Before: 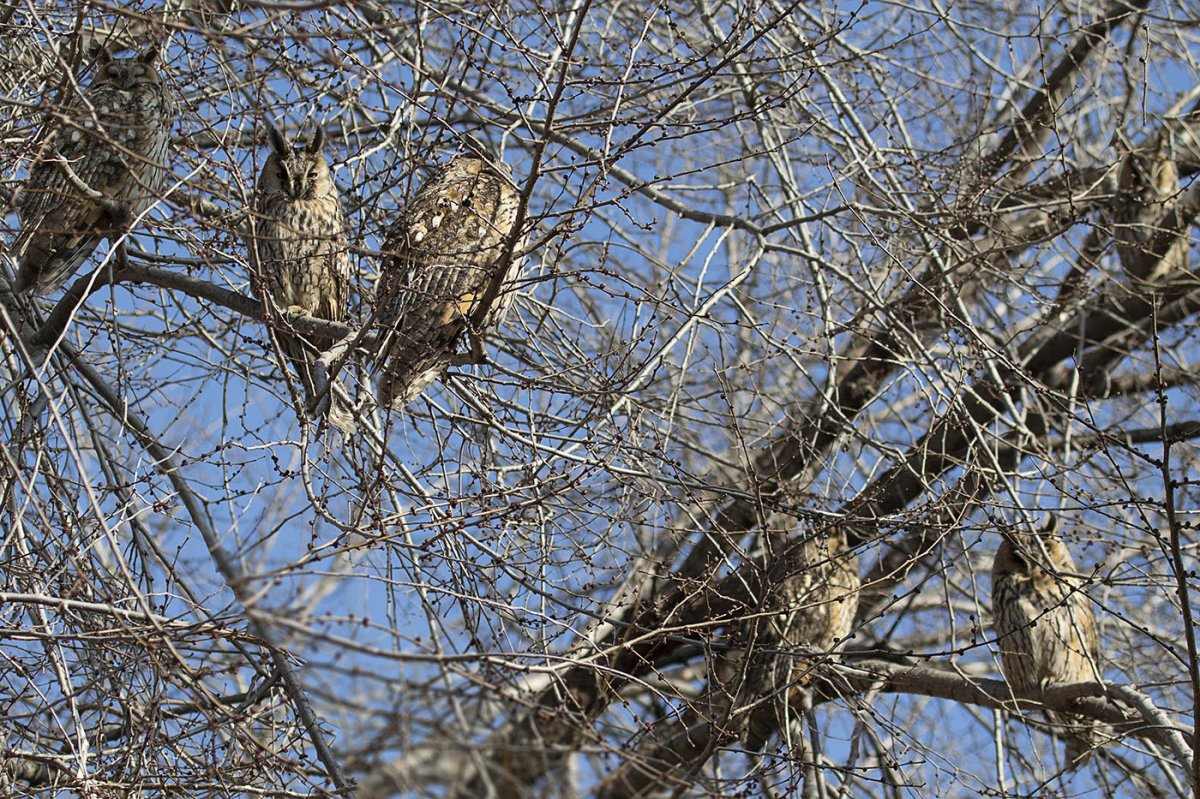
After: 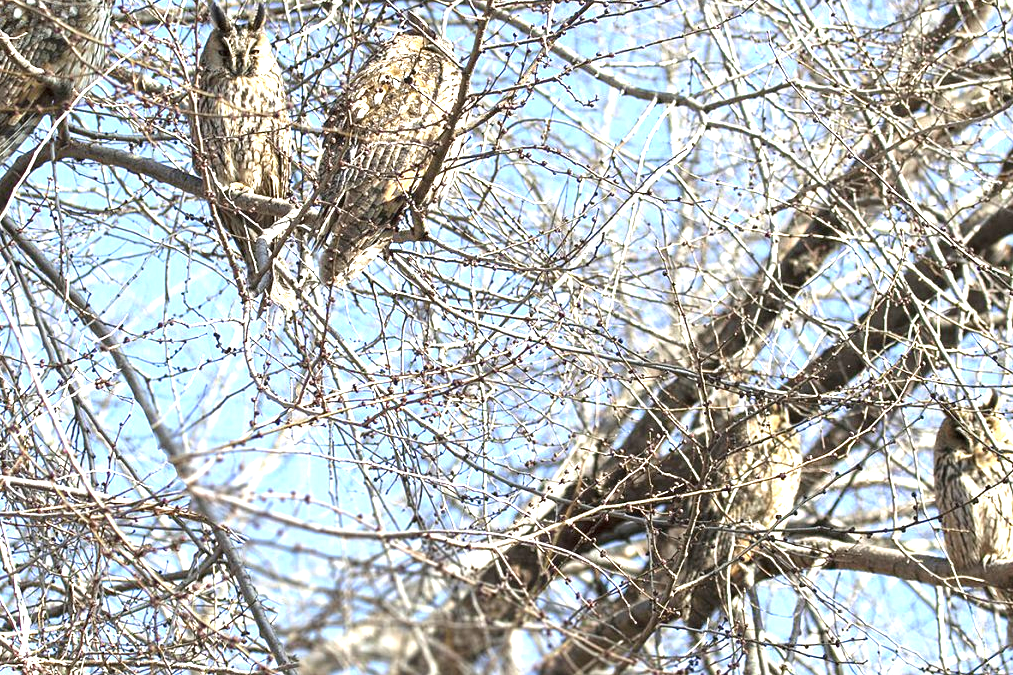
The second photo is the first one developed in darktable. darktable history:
crop and rotate: left 4.842%, top 15.51%, right 10.668%
exposure: black level correction 0, exposure 1.75 EV, compensate exposure bias true, compensate highlight preservation false
